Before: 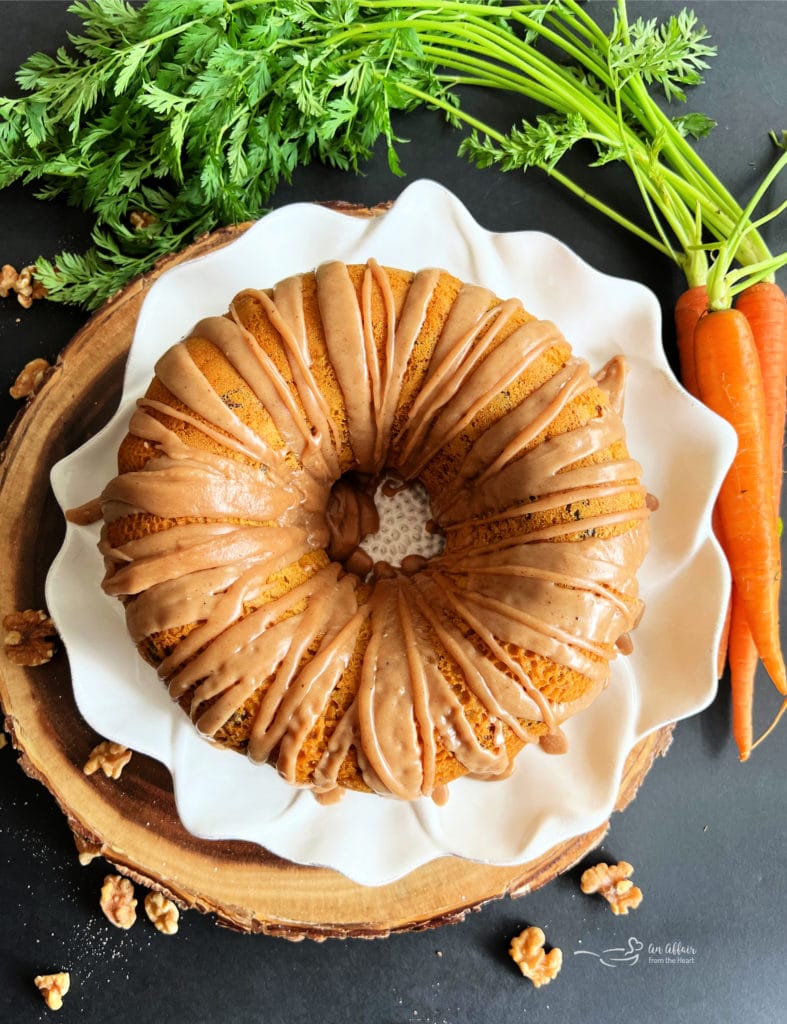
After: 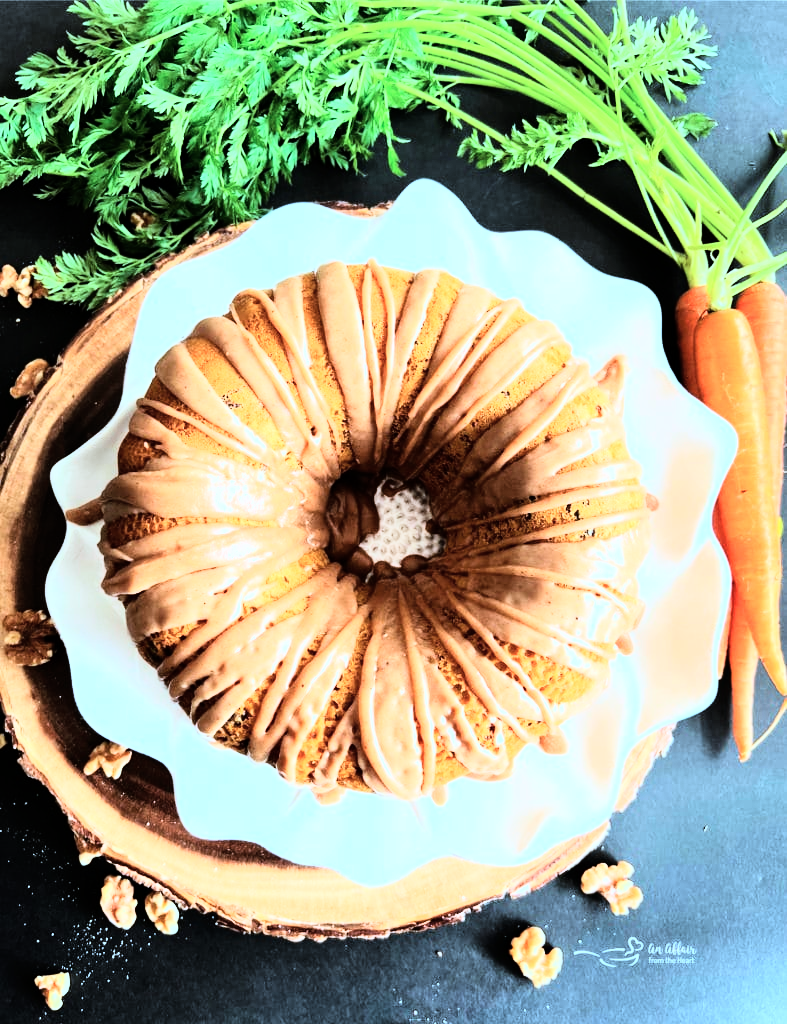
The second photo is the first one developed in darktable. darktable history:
color correction: highlights a* -9.35, highlights b* -23.15
rgb curve: curves: ch0 [(0, 0) (0.21, 0.15) (0.24, 0.21) (0.5, 0.75) (0.75, 0.96) (0.89, 0.99) (1, 1)]; ch1 [(0, 0.02) (0.21, 0.13) (0.25, 0.2) (0.5, 0.67) (0.75, 0.9) (0.89, 0.97) (1, 1)]; ch2 [(0, 0.02) (0.21, 0.13) (0.25, 0.2) (0.5, 0.67) (0.75, 0.9) (0.89, 0.97) (1, 1)], compensate middle gray true
